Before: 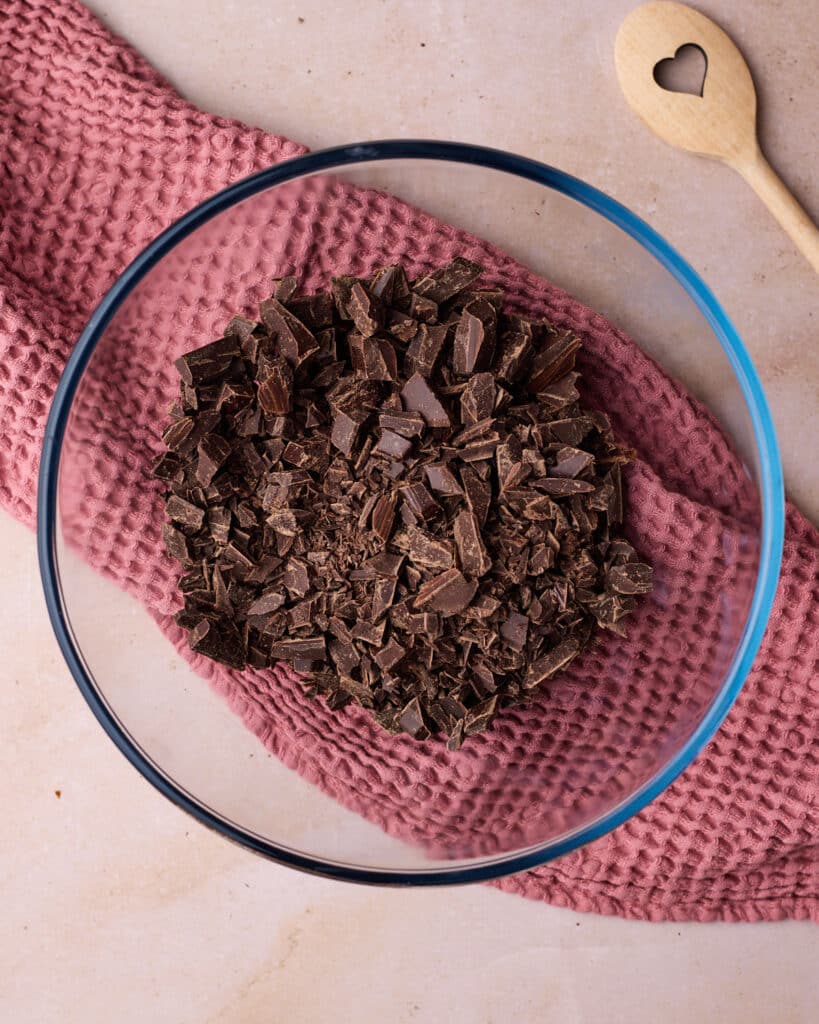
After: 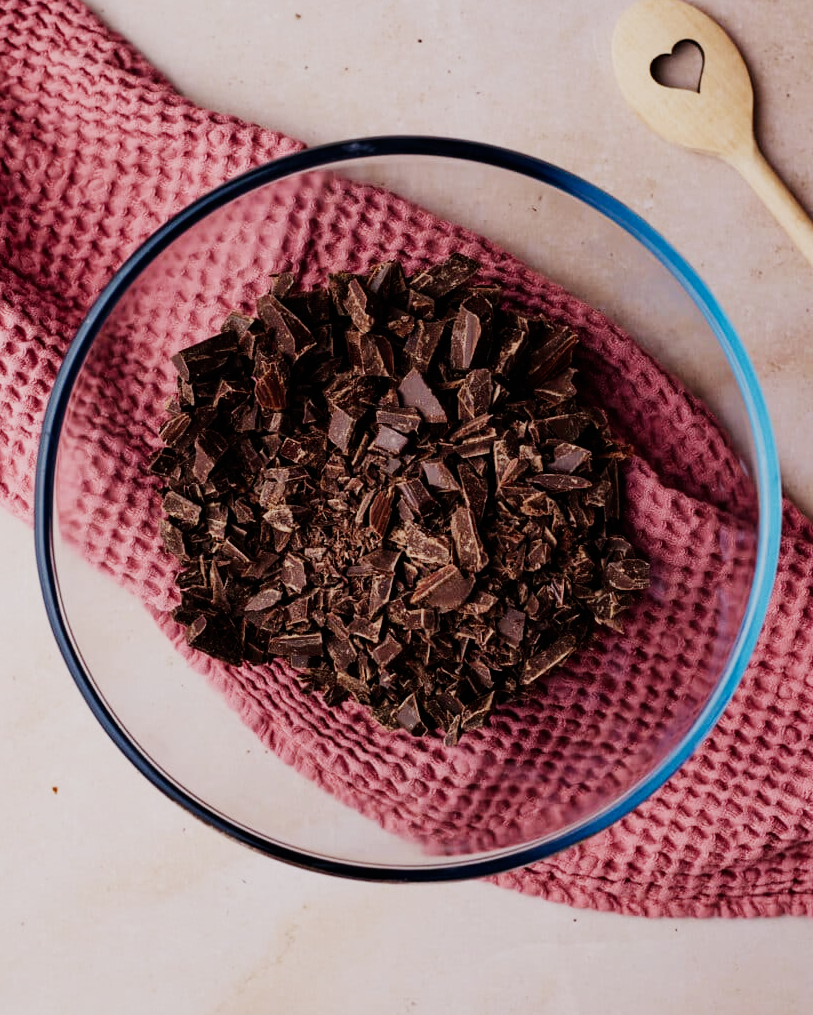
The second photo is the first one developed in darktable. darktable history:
sigmoid: contrast 1.7, skew -0.2, preserve hue 0%, red attenuation 0.1, red rotation 0.035, green attenuation 0.1, green rotation -0.017, blue attenuation 0.15, blue rotation -0.052, base primaries Rec2020
crop: left 0.434%, top 0.485%, right 0.244%, bottom 0.386%
